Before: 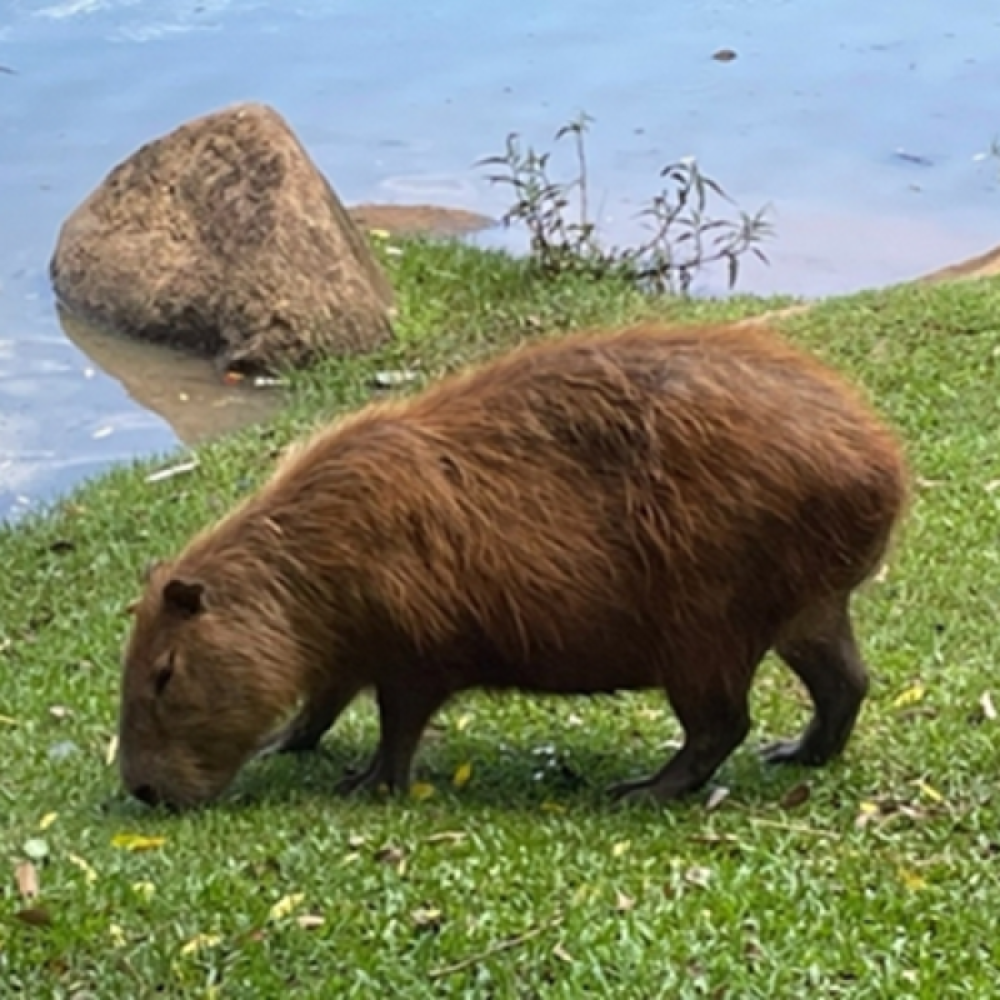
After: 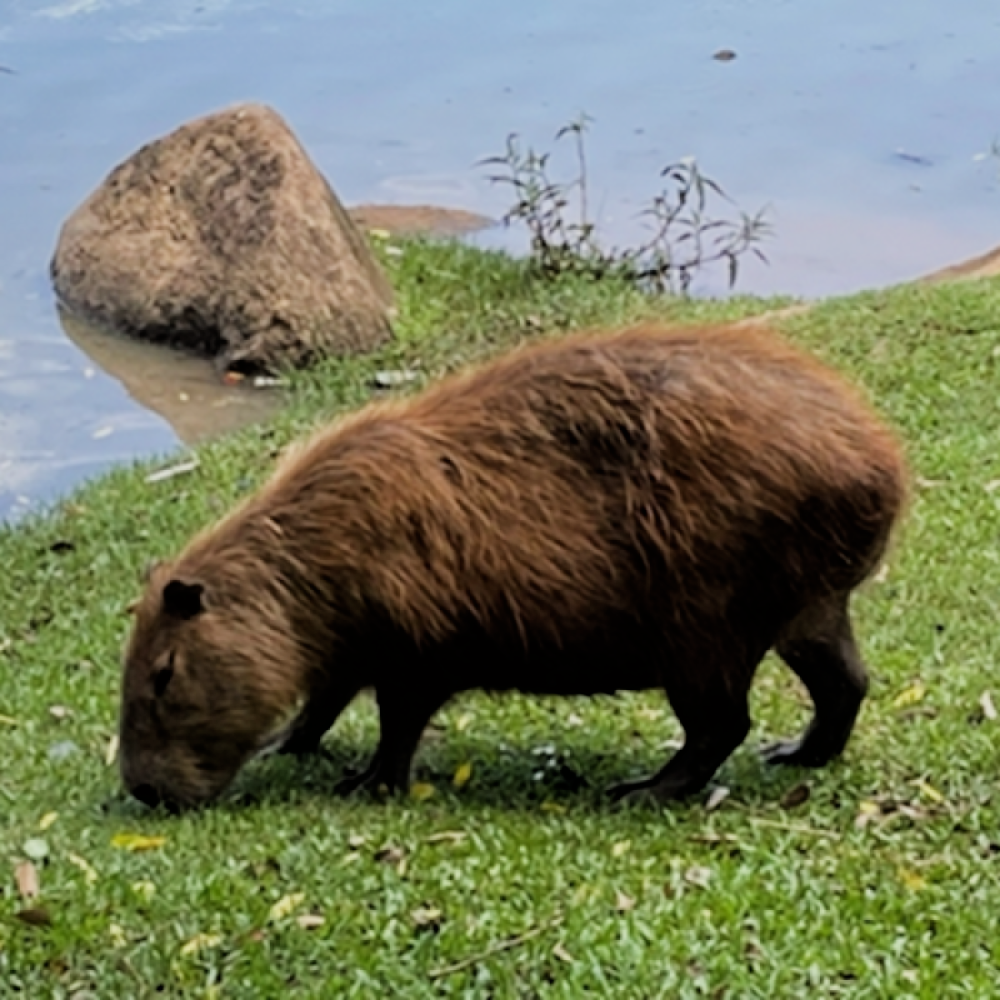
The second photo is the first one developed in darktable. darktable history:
filmic rgb: black relative exposure -5 EV, hardness 2.88, contrast 1.1
exposure: compensate highlight preservation false
